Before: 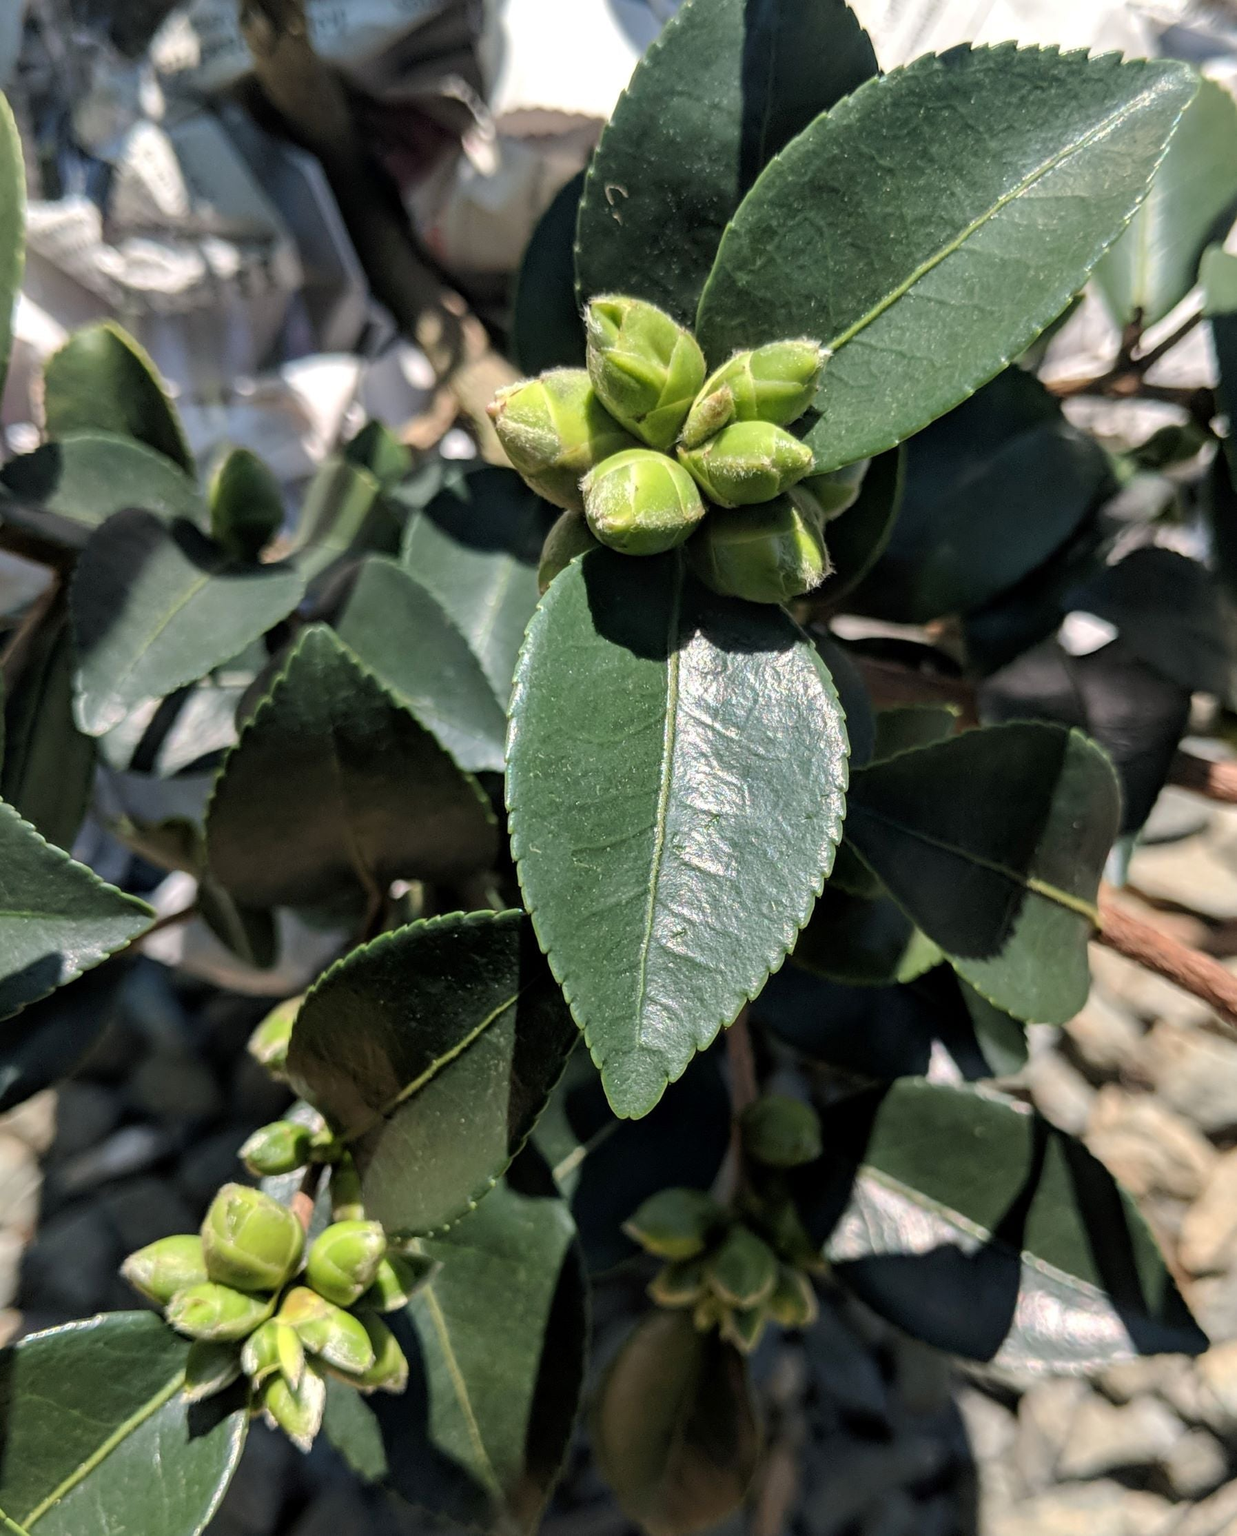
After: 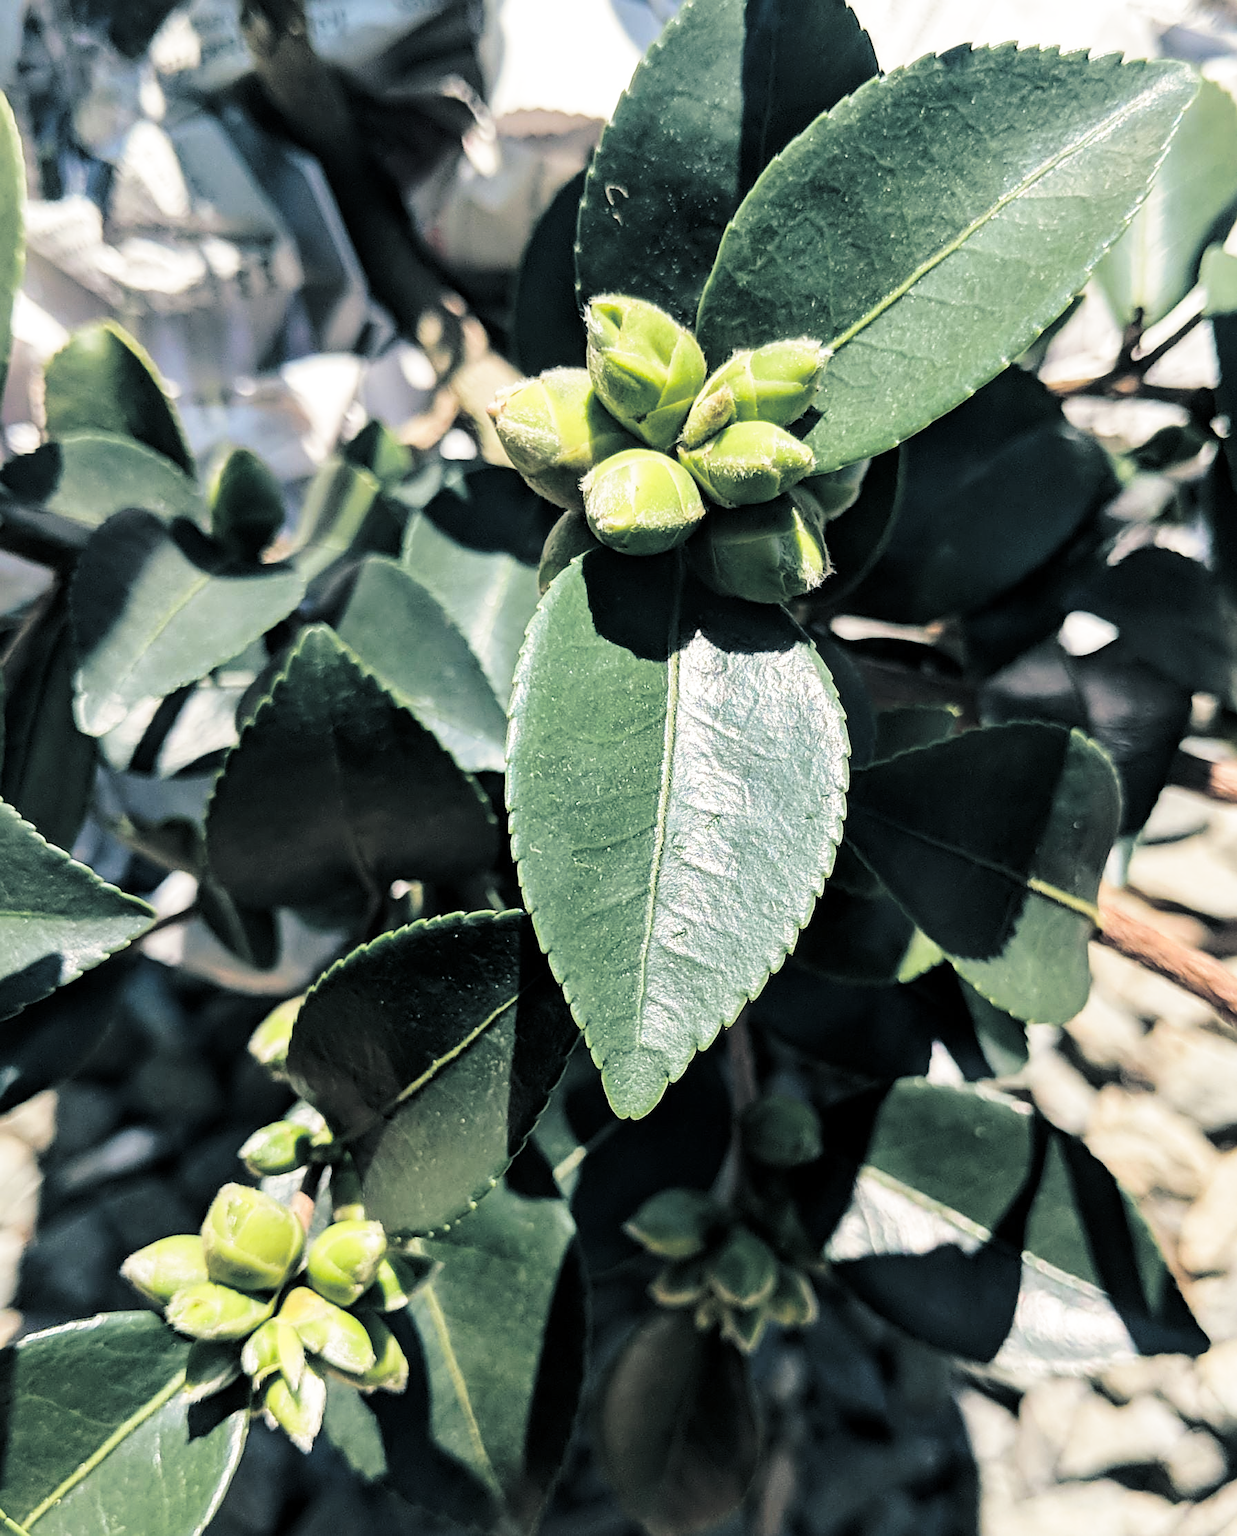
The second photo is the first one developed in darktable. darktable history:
sharpen: on, module defaults
split-toning: shadows › hue 205.2°, shadows › saturation 0.29, highlights › hue 50.4°, highlights › saturation 0.38, balance -49.9
base curve: curves: ch0 [(0, 0) (0.028, 0.03) (0.121, 0.232) (0.46, 0.748) (0.859, 0.968) (1, 1)], preserve colors none
